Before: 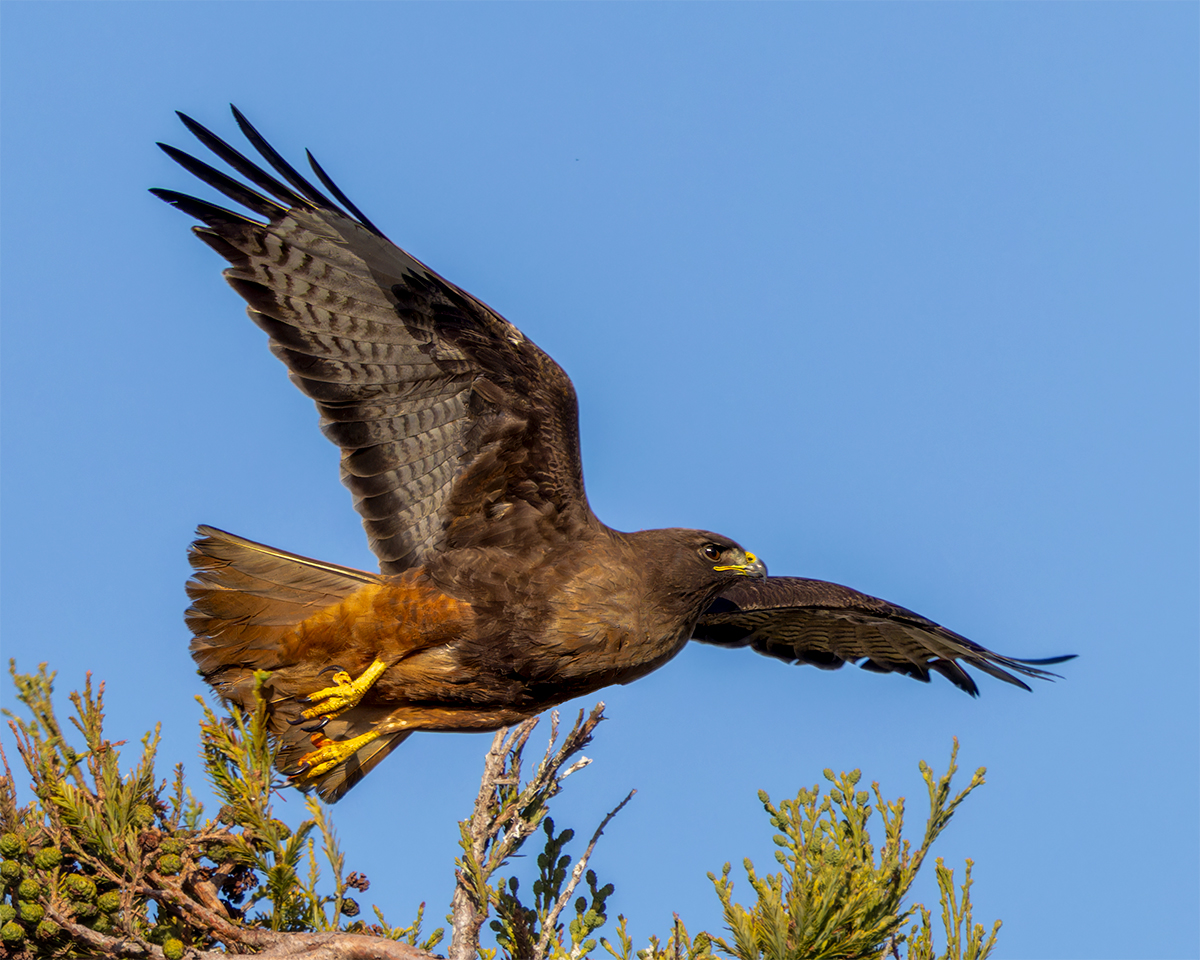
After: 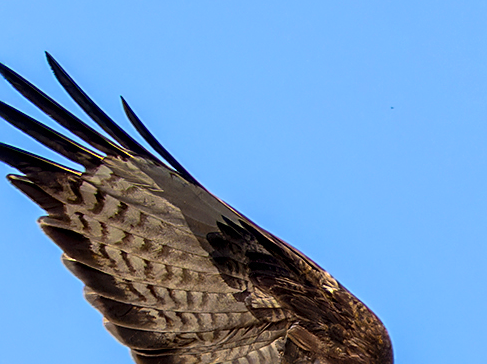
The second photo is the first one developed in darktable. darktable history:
sharpen: on, module defaults
shadows and highlights: shadows 29.61, highlights -30.47, low approximation 0.01, soften with gaussian
crop: left 15.452%, top 5.459%, right 43.956%, bottom 56.62%
contrast brightness saturation: contrast 0.2, brightness 0.16, saturation 0.22
